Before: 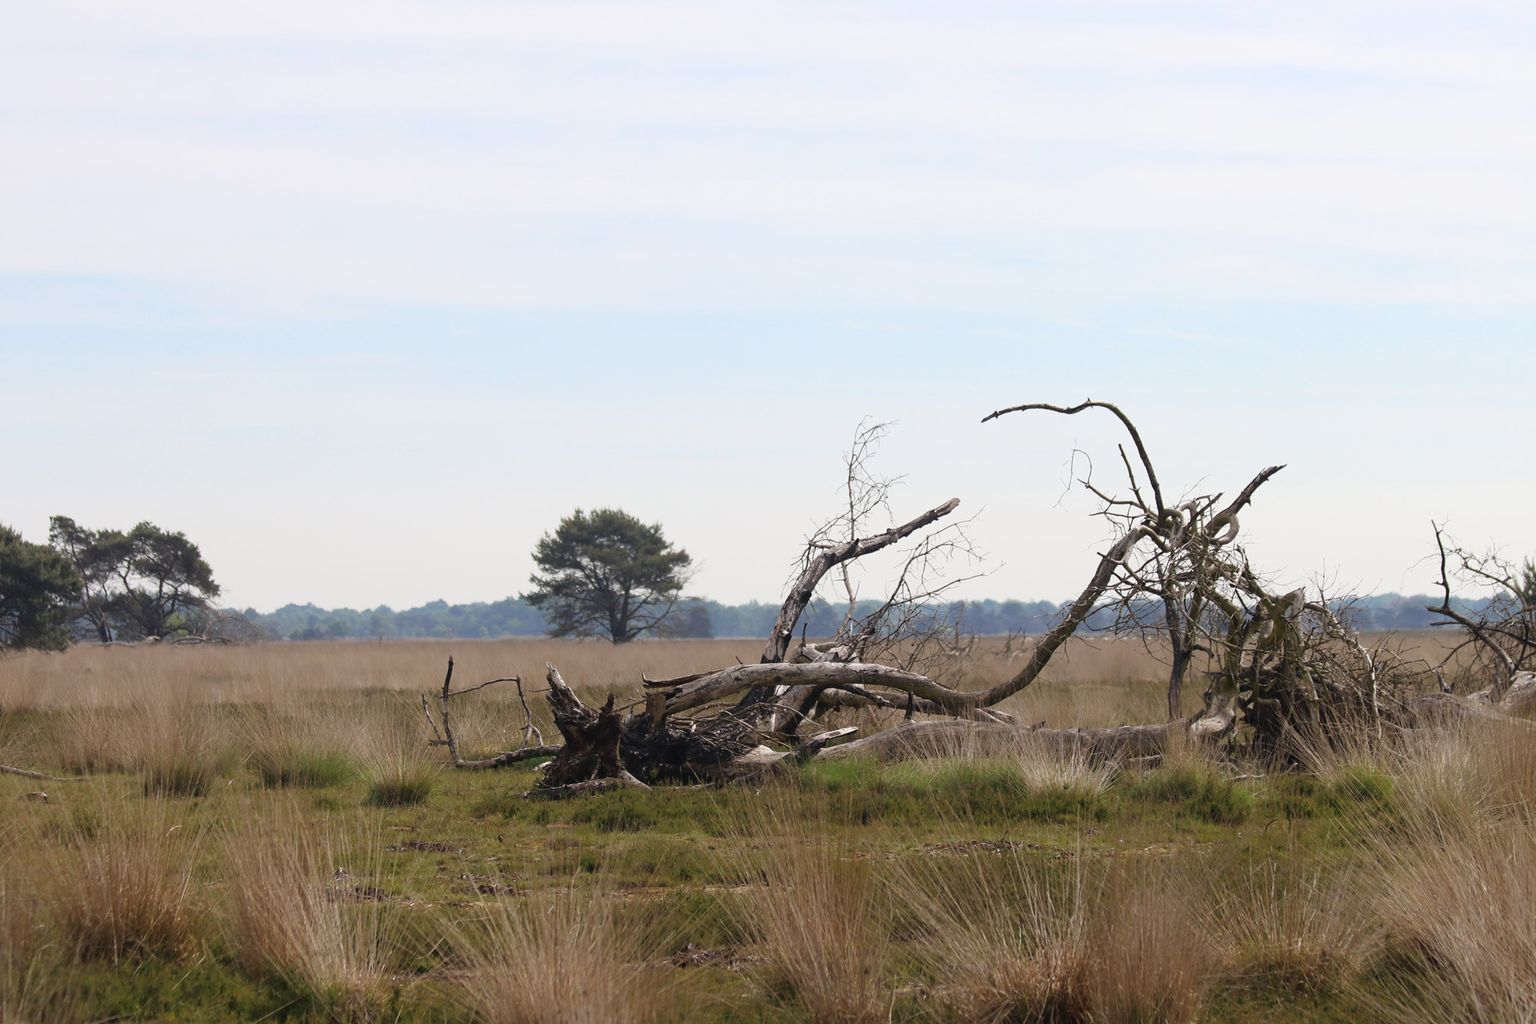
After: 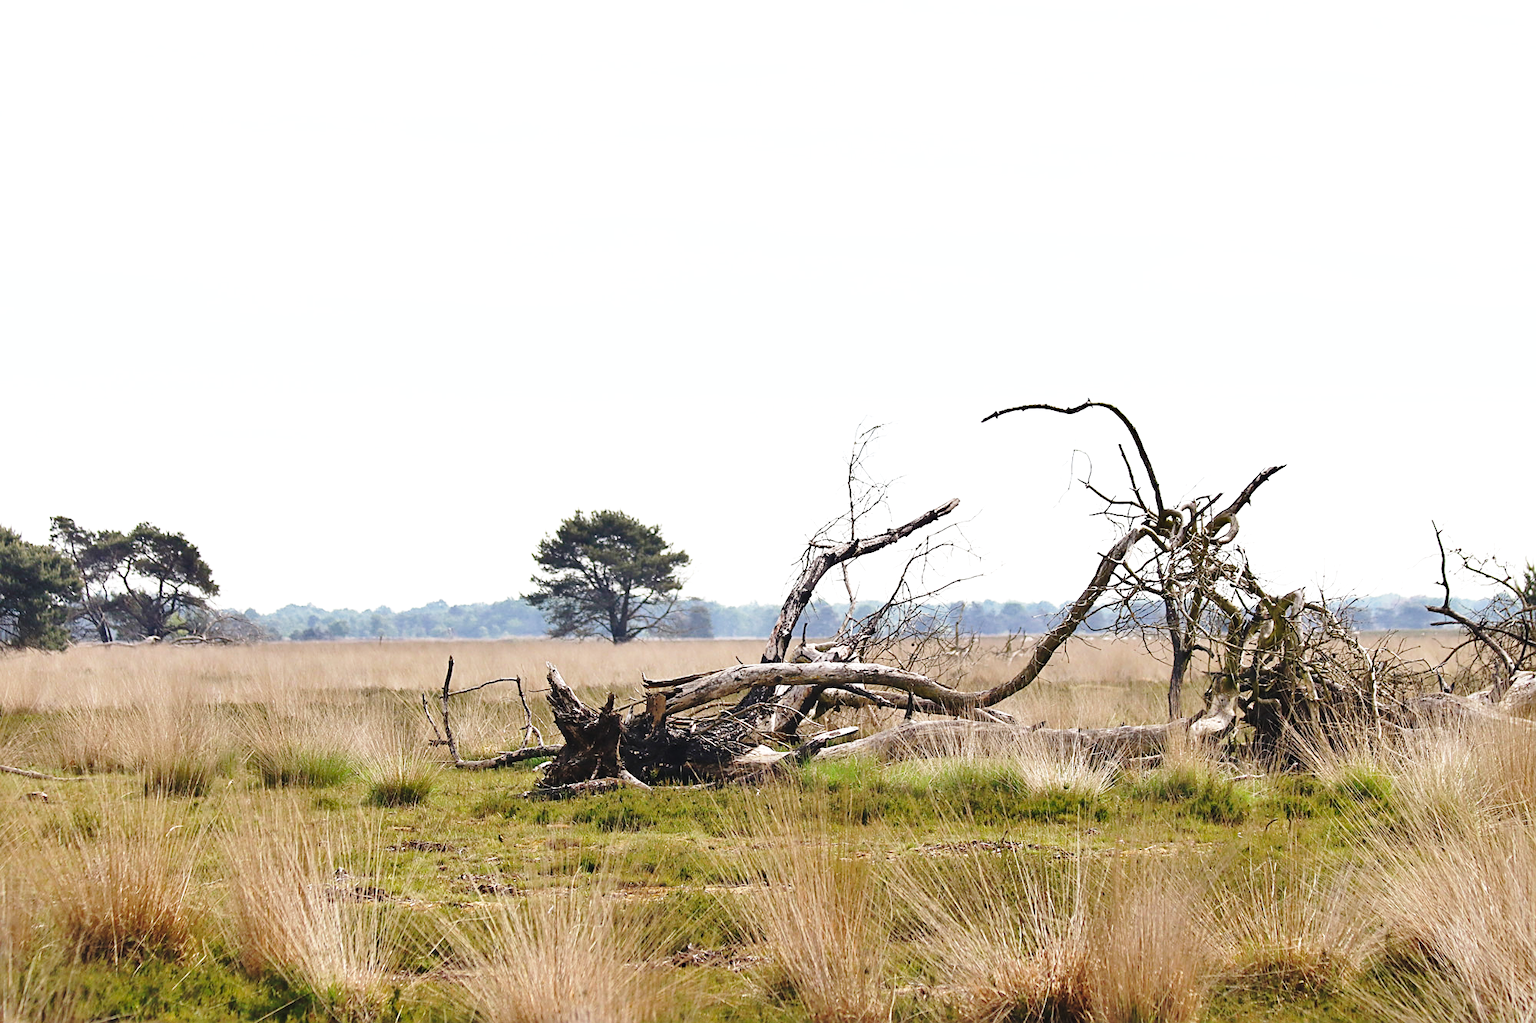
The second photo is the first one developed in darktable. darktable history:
shadows and highlights: shadows 60, soften with gaussian
exposure: black level correction 0, exposure 0.5 EV, compensate exposure bias true, compensate highlight preservation false
base curve: curves: ch0 [(0, 0) (0.032, 0.037) (0.105, 0.228) (0.435, 0.76) (0.856, 0.983) (1, 1)], preserve colors none
sharpen: on, module defaults
